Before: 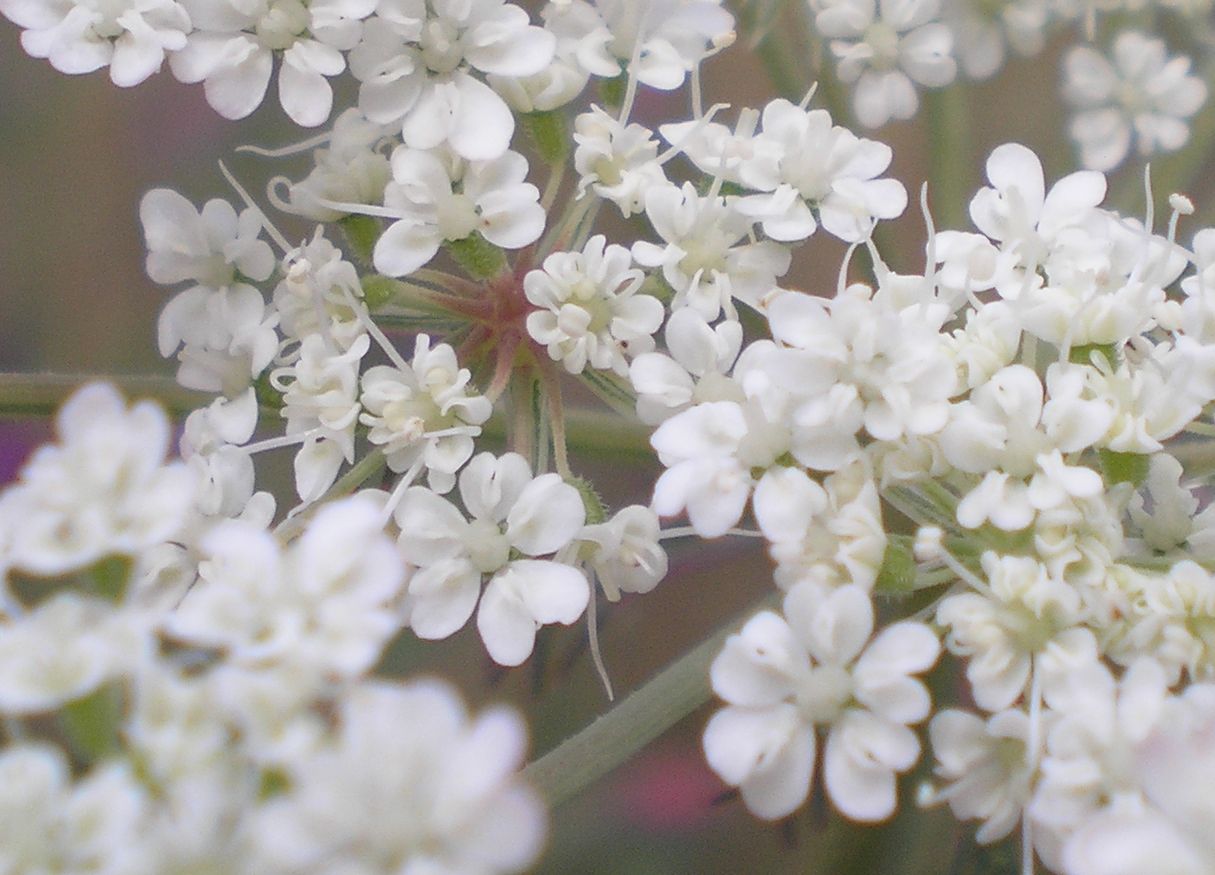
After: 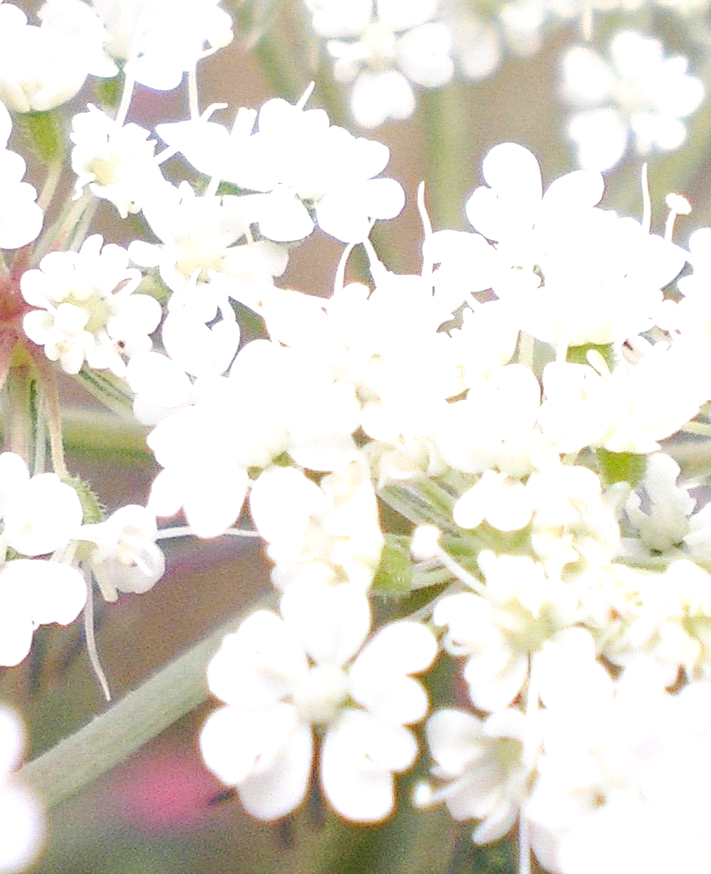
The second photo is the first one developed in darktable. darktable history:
exposure: exposure 1 EV, compensate highlight preservation false
local contrast: on, module defaults
crop: left 41.402%
tone curve: curves: ch0 [(0, 0) (0.003, 0.004) (0.011, 0.006) (0.025, 0.011) (0.044, 0.017) (0.069, 0.029) (0.1, 0.047) (0.136, 0.07) (0.177, 0.121) (0.224, 0.182) (0.277, 0.257) (0.335, 0.342) (0.399, 0.432) (0.468, 0.526) (0.543, 0.621) (0.623, 0.711) (0.709, 0.792) (0.801, 0.87) (0.898, 0.951) (1, 1)], preserve colors none
